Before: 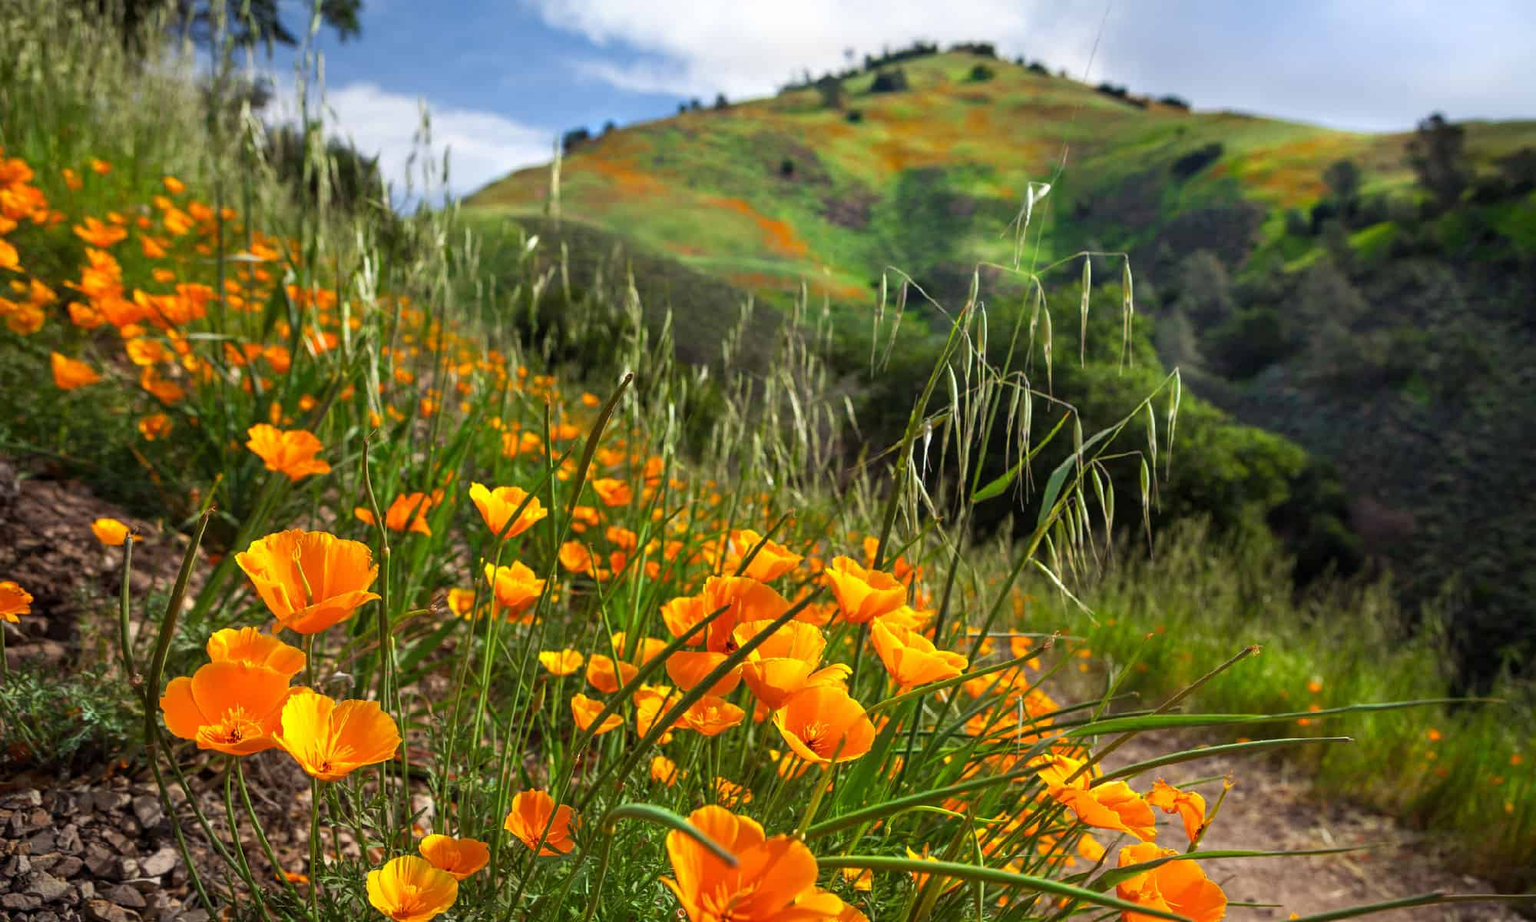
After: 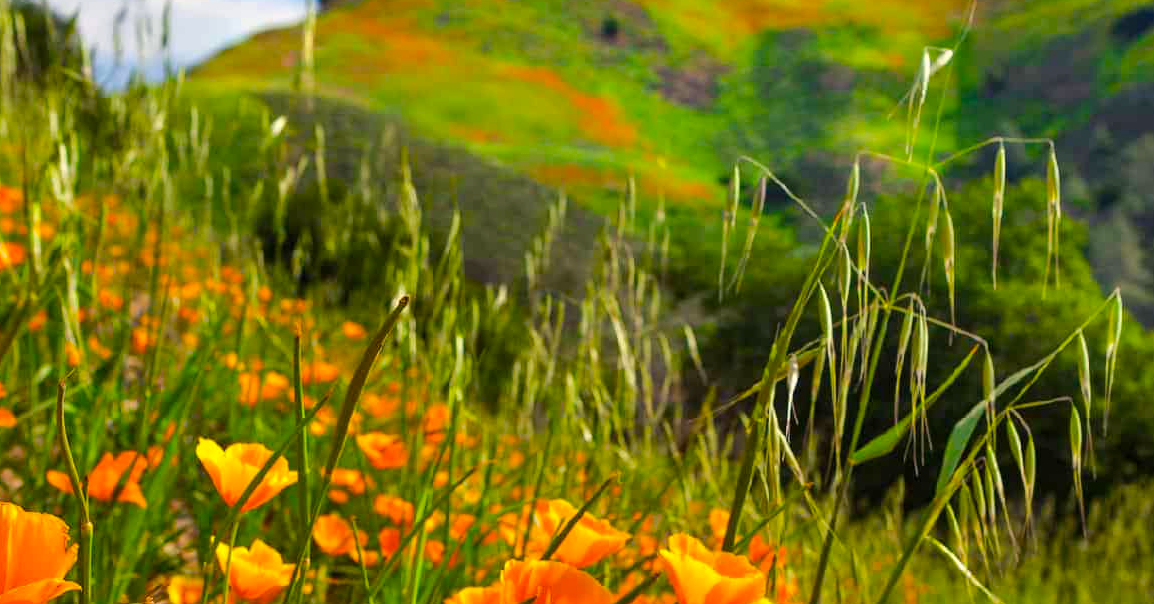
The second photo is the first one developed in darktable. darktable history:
crop: left 20.76%, top 15.872%, right 21.512%, bottom 33.712%
color balance rgb: highlights gain › chroma 2.284%, highlights gain › hue 74.37°, linear chroma grading › global chroma 15.369%, perceptual saturation grading › global saturation 30.285%, perceptual brilliance grading › mid-tones 9.715%, perceptual brilliance grading › shadows 14.923%
